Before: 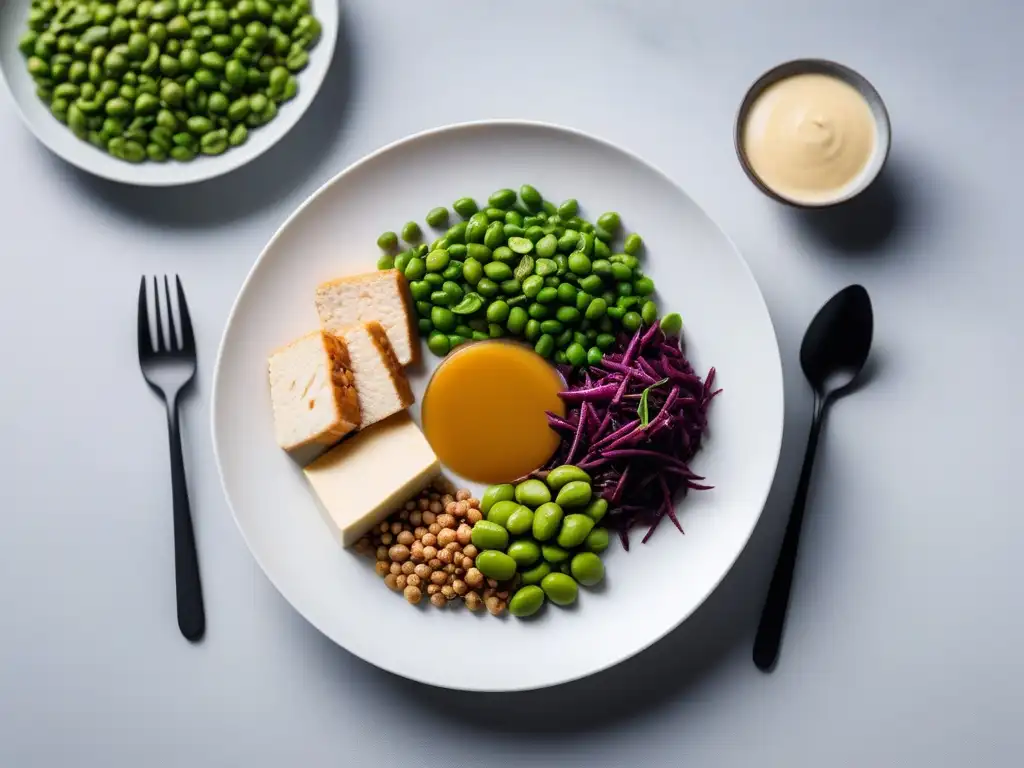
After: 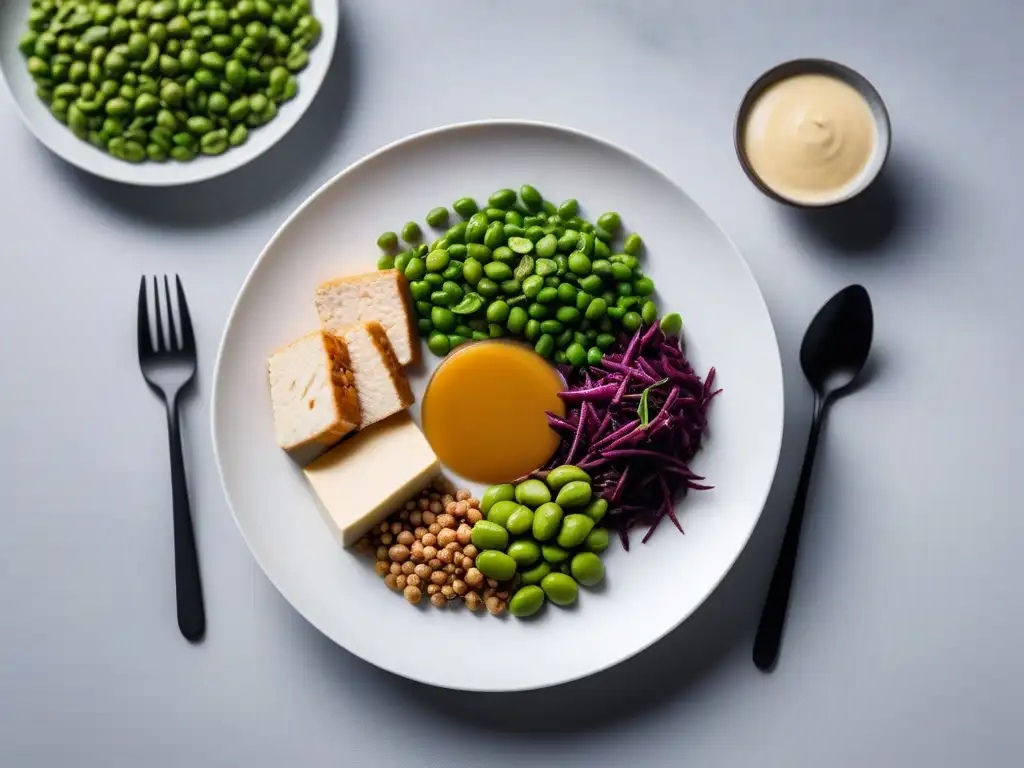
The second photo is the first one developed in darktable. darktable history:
white balance: emerald 1
shadows and highlights: low approximation 0.01, soften with gaussian
